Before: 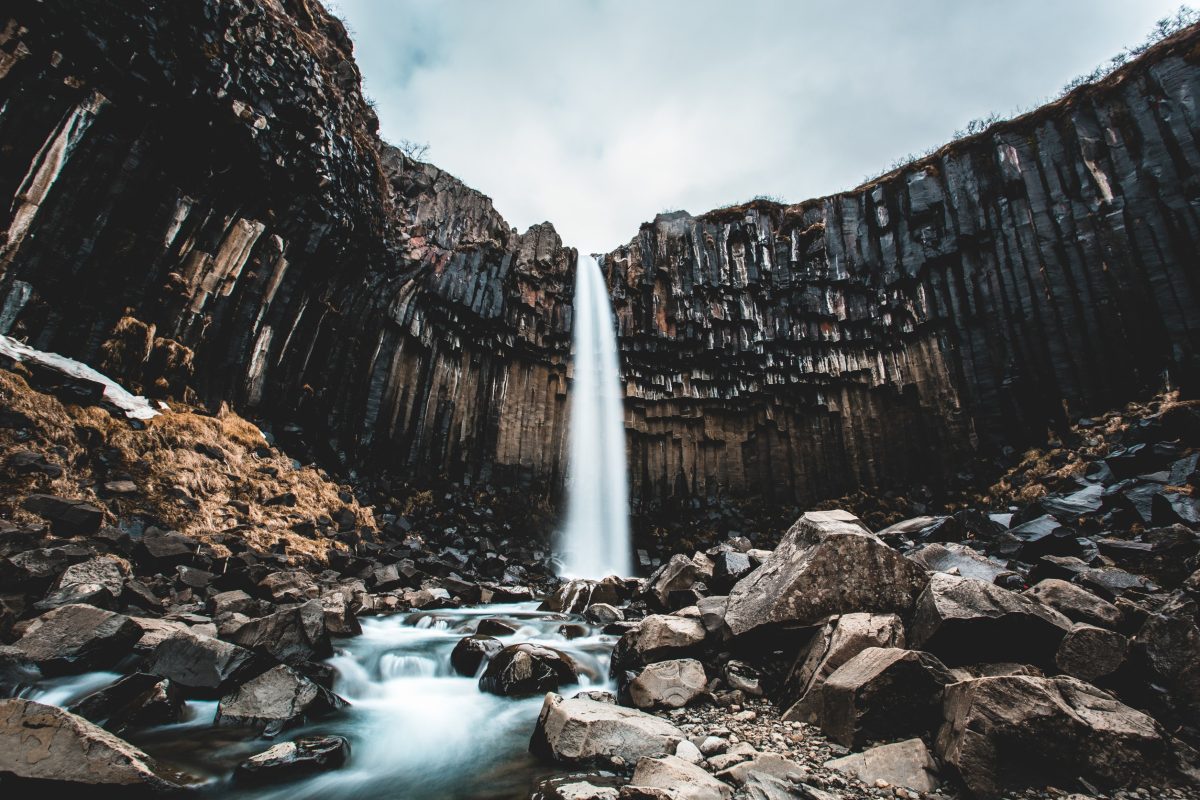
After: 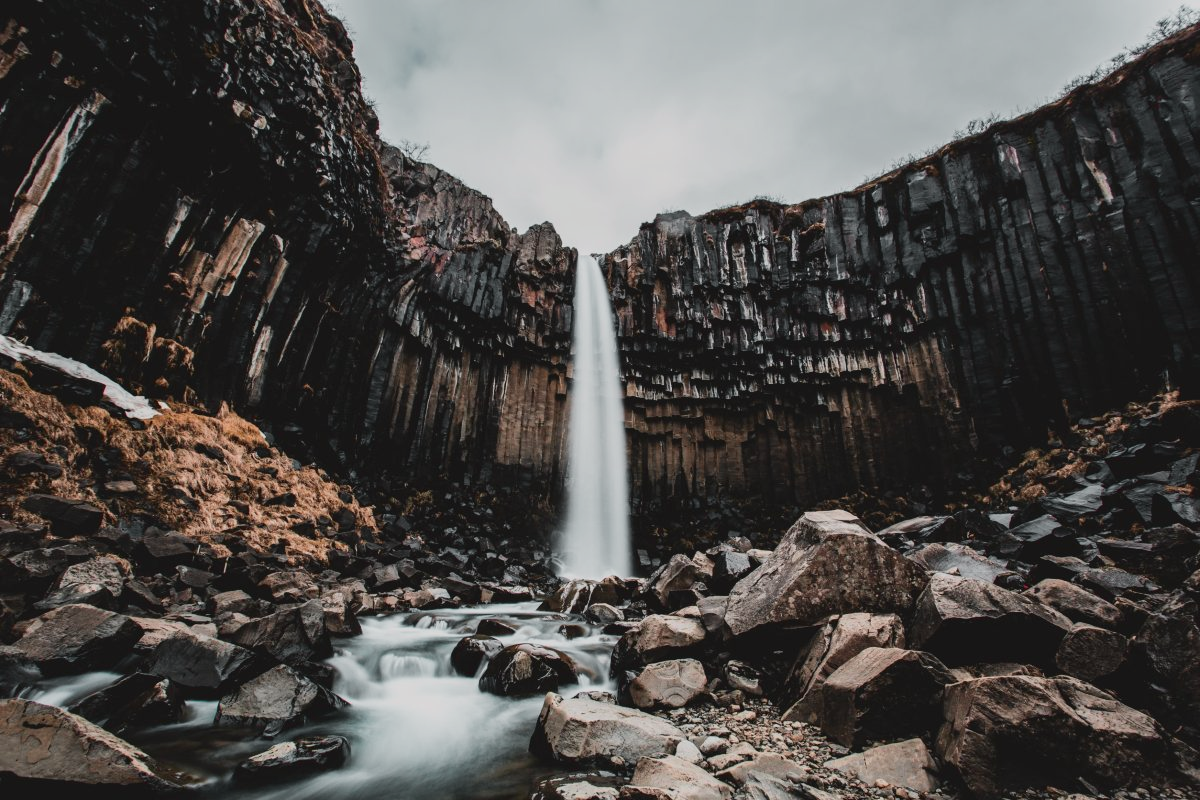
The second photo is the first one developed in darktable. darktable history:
exposure: exposure -0.492 EV, compensate highlight preservation false
tone curve: curves: ch0 [(0, 0.013) (0.036, 0.035) (0.274, 0.288) (0.504, 0.536) (0.844, 0.84) (1, 0.97)]; ch1 [(0, 0) (0.389, 0.403) (0.462, 0.48) (0.499, 0.5) (0.522, 0.534) (0.567, 0.588) (0.626, 0.645) (0.749, 0.781) (1, 1)]; ch2 [(0, 0) (0.457, 0.486) (0.5, 0.501) (0.533, 0.539) (0.599, 0.6) (0.704, 0.732) (1, 1)], color space Lab, independent channels, preserve colors none
